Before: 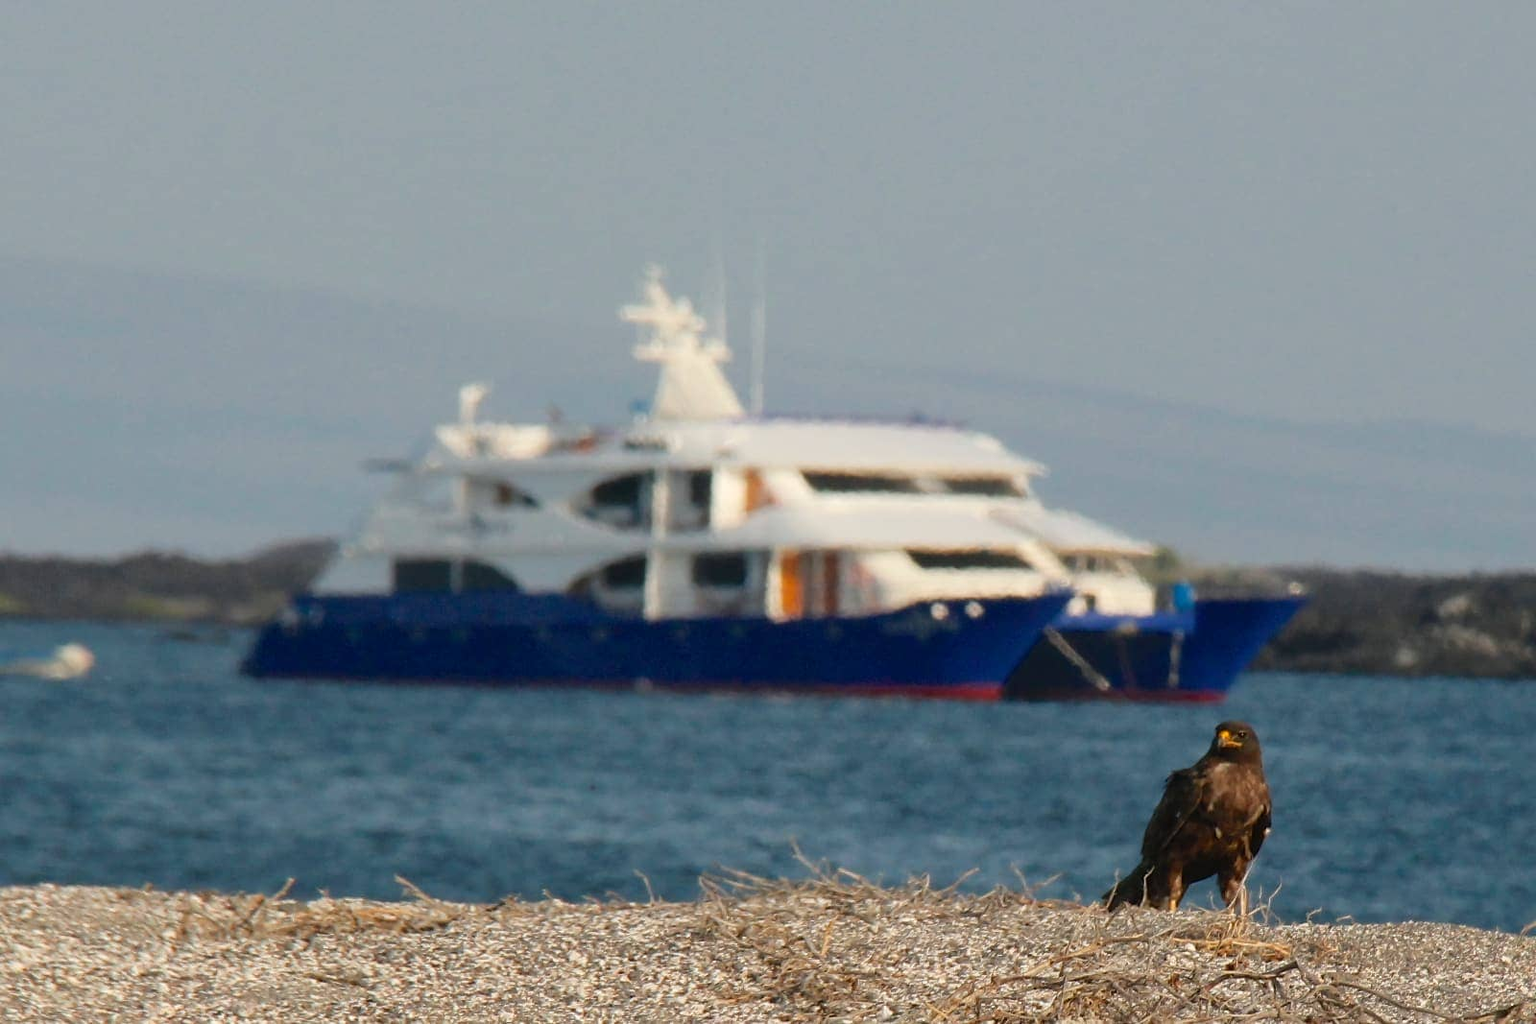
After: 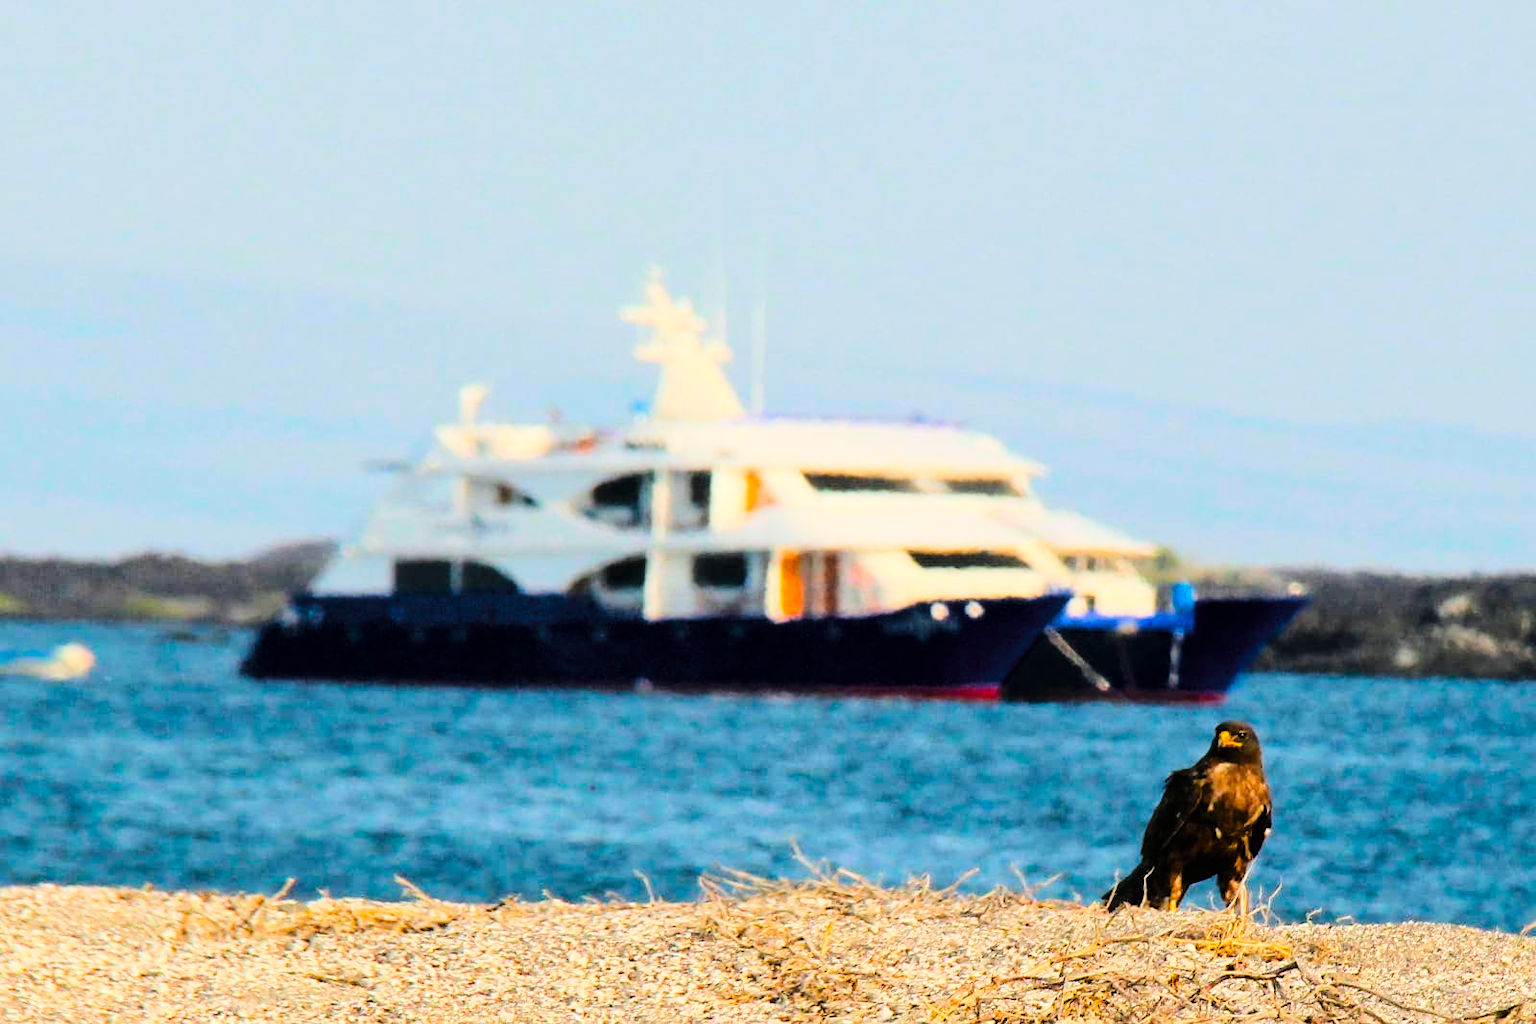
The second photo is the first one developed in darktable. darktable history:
tone curve: curves: ch0 [(0, 0) (0.004, 0) (0.133, 0.071) (0.325, 0.456) (0.832, 0.957) (1, 1)], color space Lab, linked channels, preserve colors none
color balance rgb: linear chroma grading › global chroma 15%, perceptual saturation grading › global saturation 30%
